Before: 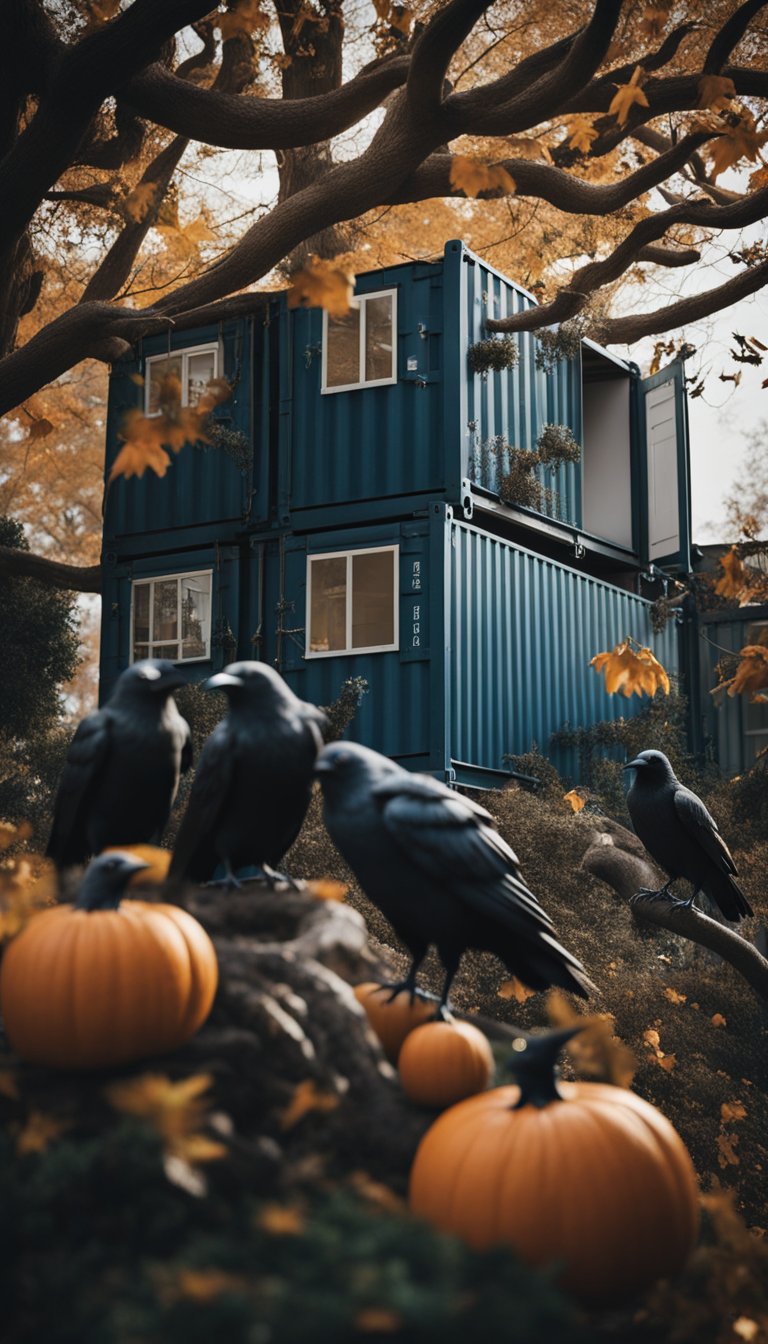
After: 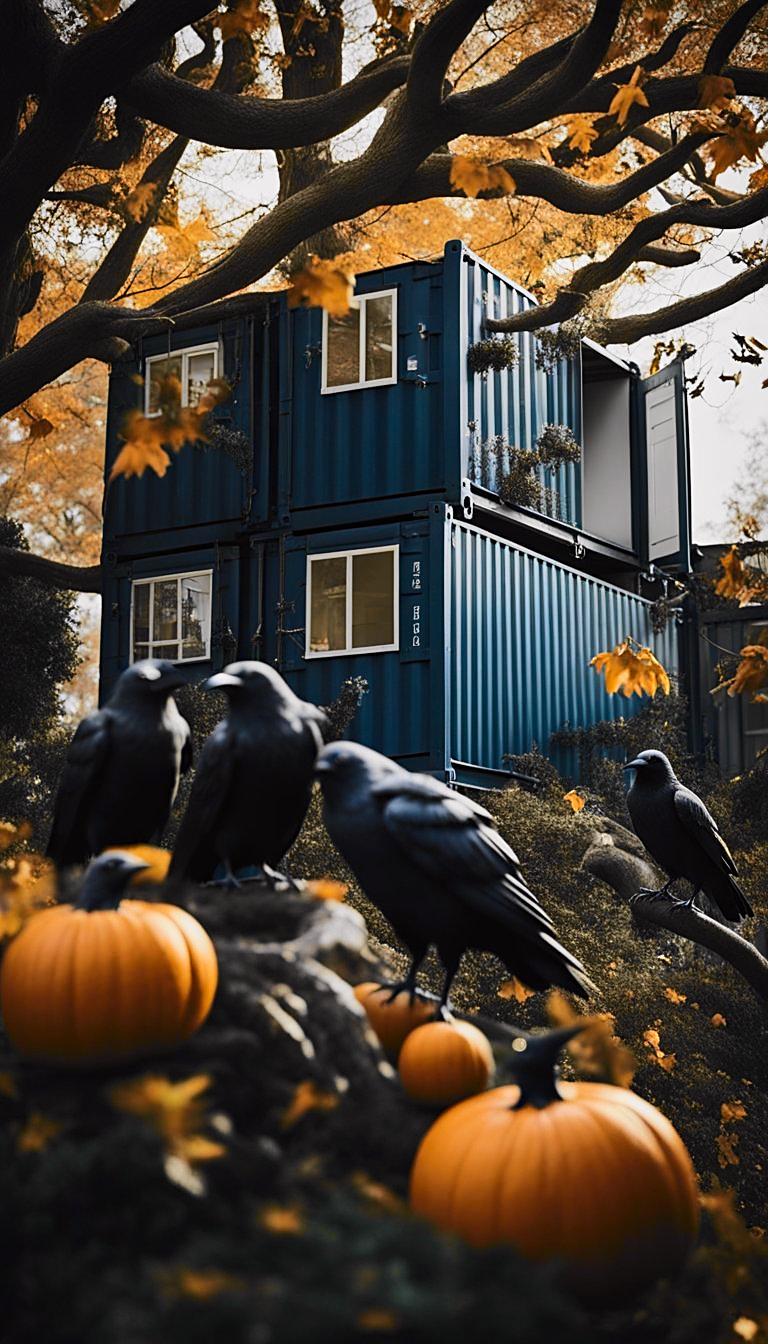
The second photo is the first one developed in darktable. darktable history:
tone curve: curves: ch0 [(0.017, 0) (0.107, 0.071) (0.295, 0.264) (0.447, 0.507) (0.54, 0.618) (0.733, 0.791) (0.879, 0.898) (1, 0.97)]; ch1 [(0, 0) (0.393, 0.415) (0.447, 0.448) (0.485, 0.497) (0.523, 0.515) (0.544, 0.55) (0.59, 0.609) (0.686, 0.686) (1, 1)]; ch2 [(0, 0) (0.369, 0.388) (0.449, 0.431) (0.499, 0.5) (0.521, 0.505) (0.53, 0.538) (0.579, 0.601) (0.669, 0.733) (1, 1)], color space Lab, independent channels, preserve colors none
sharpen: on, module defaults
